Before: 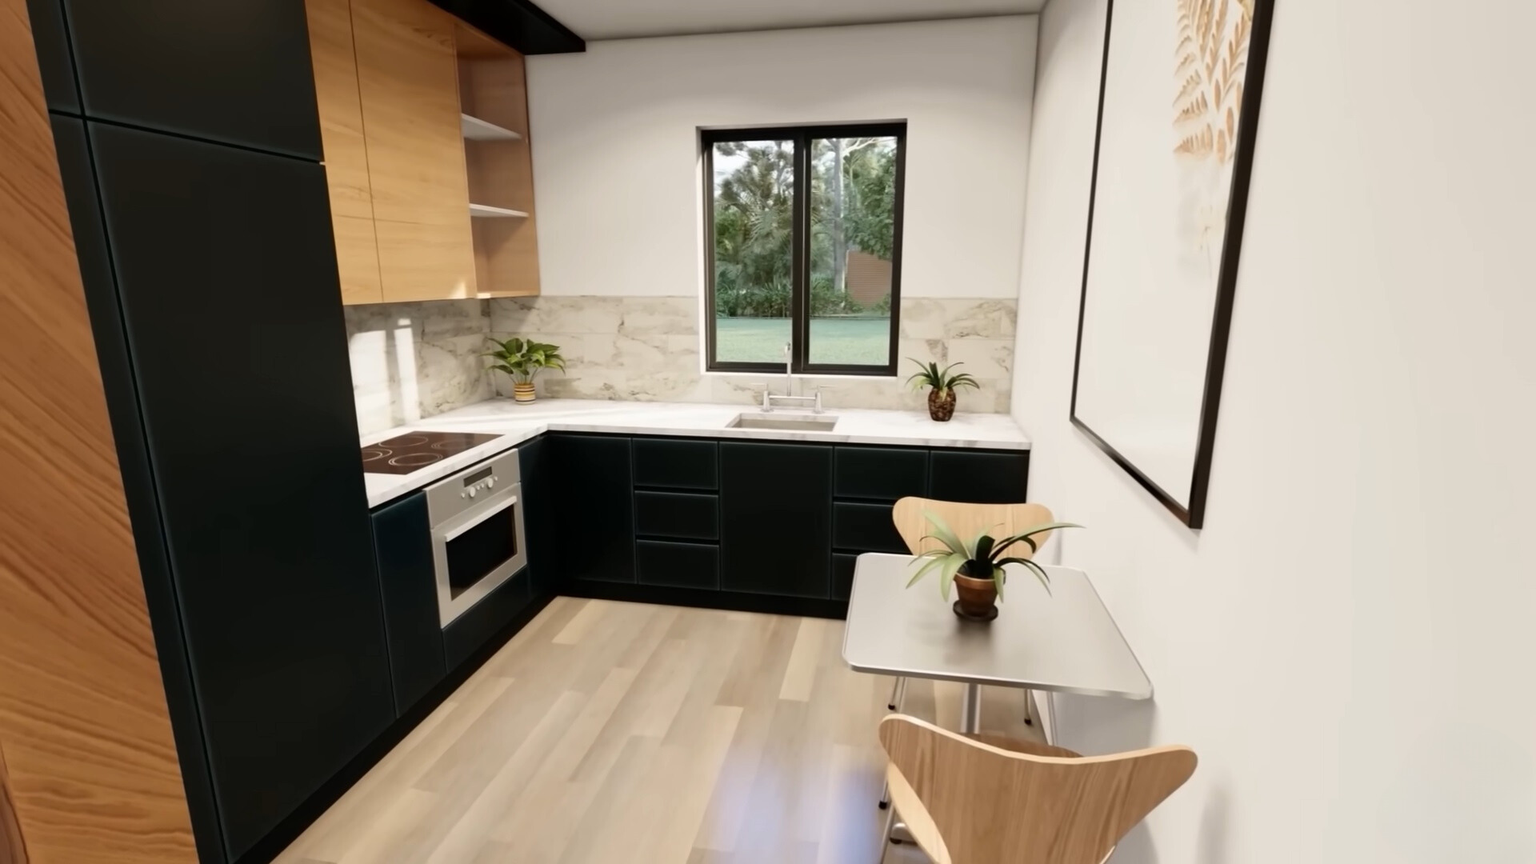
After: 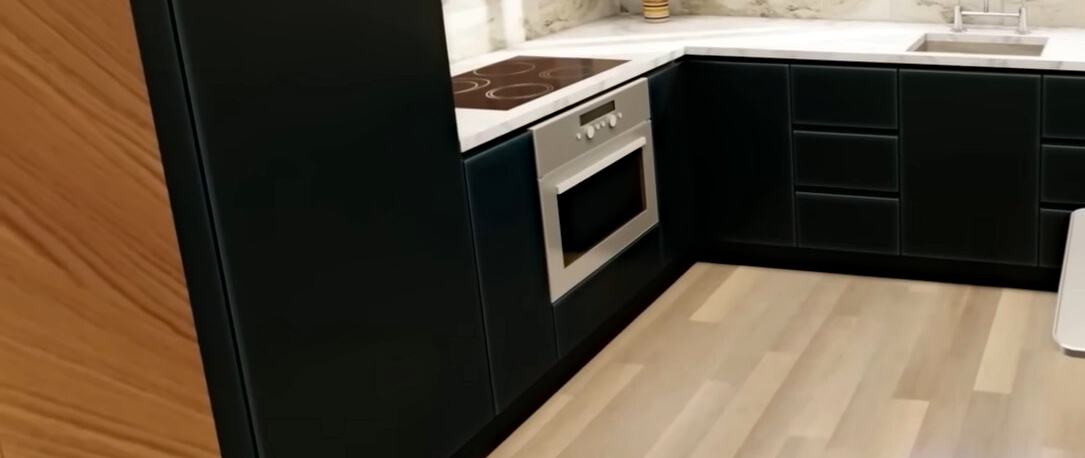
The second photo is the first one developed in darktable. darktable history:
haze removal: compatibility mode true, adaptive false
crop: top 44.739%, right 43.482%, bottom 12.781%
